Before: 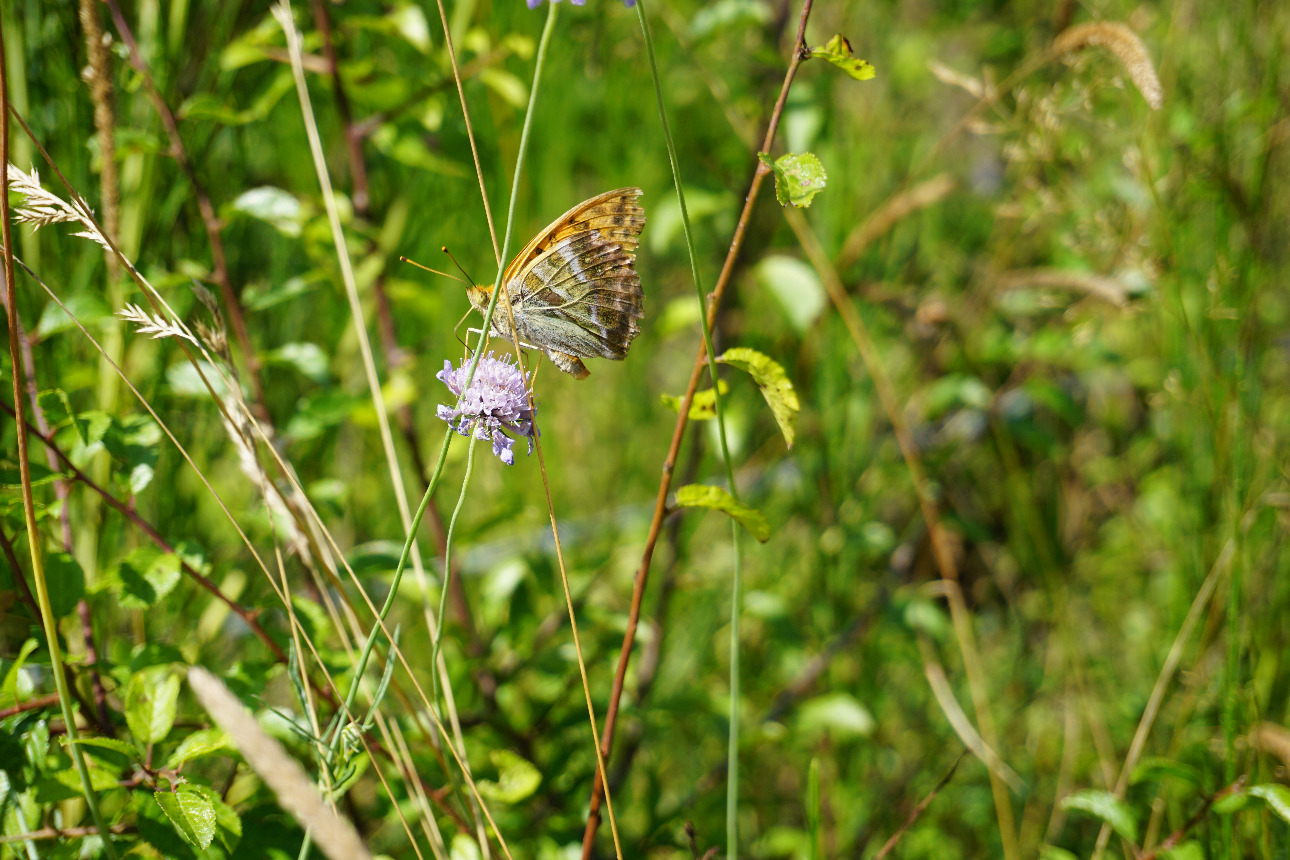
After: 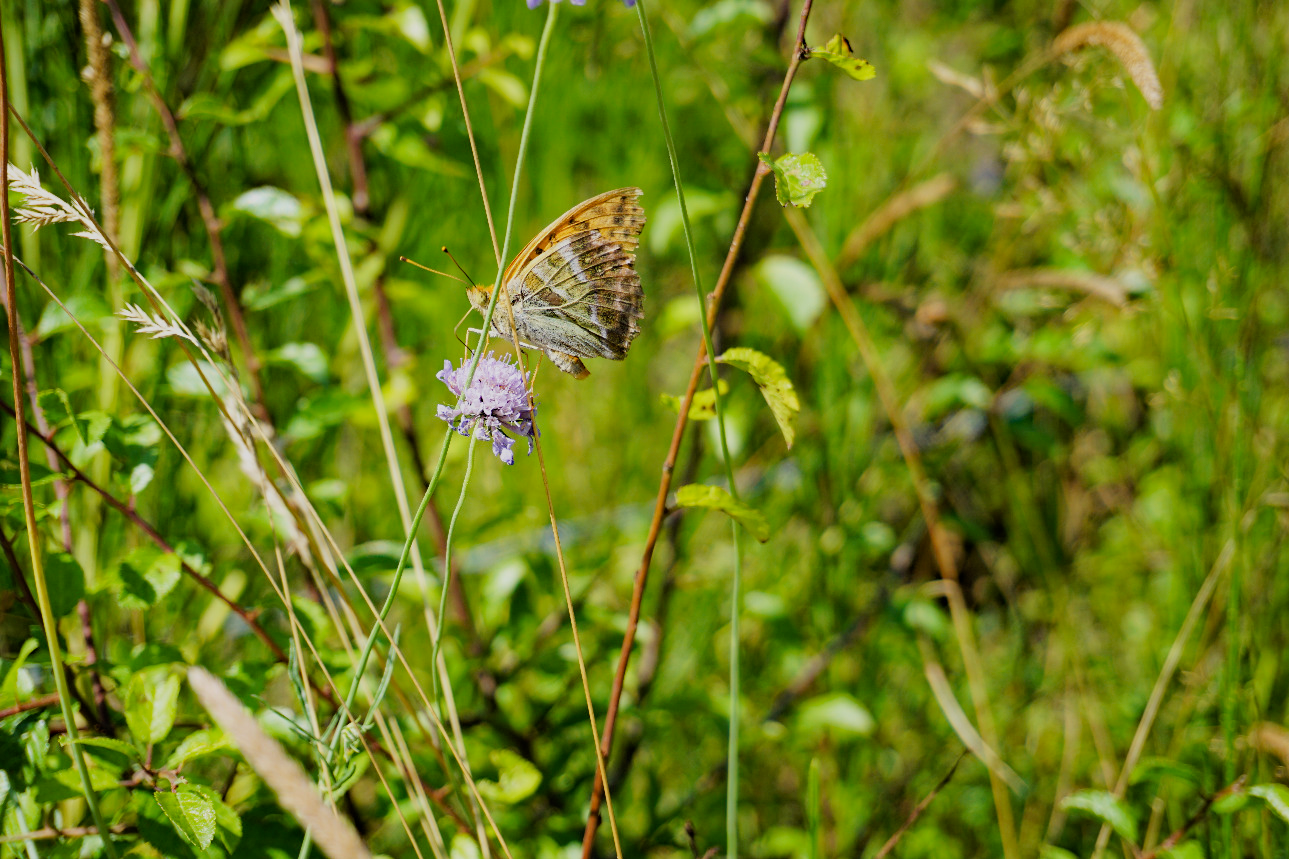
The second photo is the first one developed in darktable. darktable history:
exposure: black level correction 0, exposure 0.199 EV, compensate highlight preservation false
haze removal: strength 0.391, distance 0.221, compatibility mode true, adaptive false
crop: left 0.001%
filmic rgb: black relative exposure -7.65 EV, white relative exposure 4.56 EV, hardness 3.61, iterations of high-quality reconstruction 0
